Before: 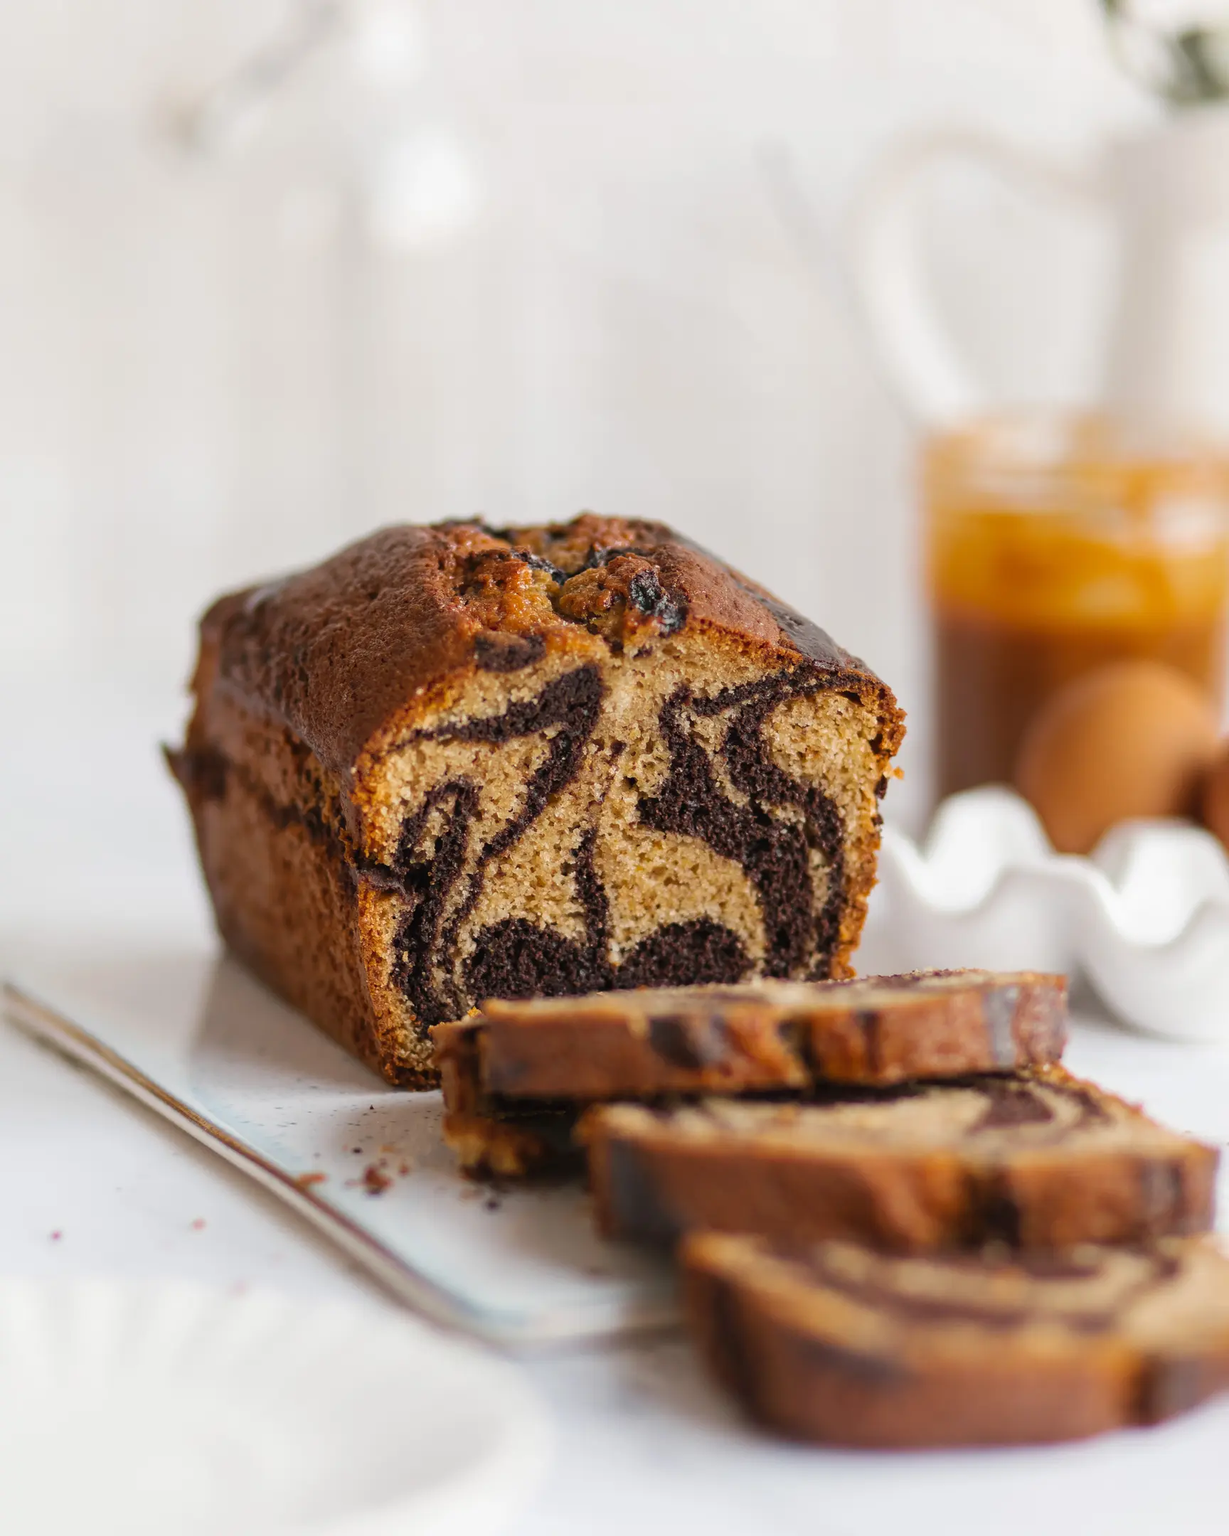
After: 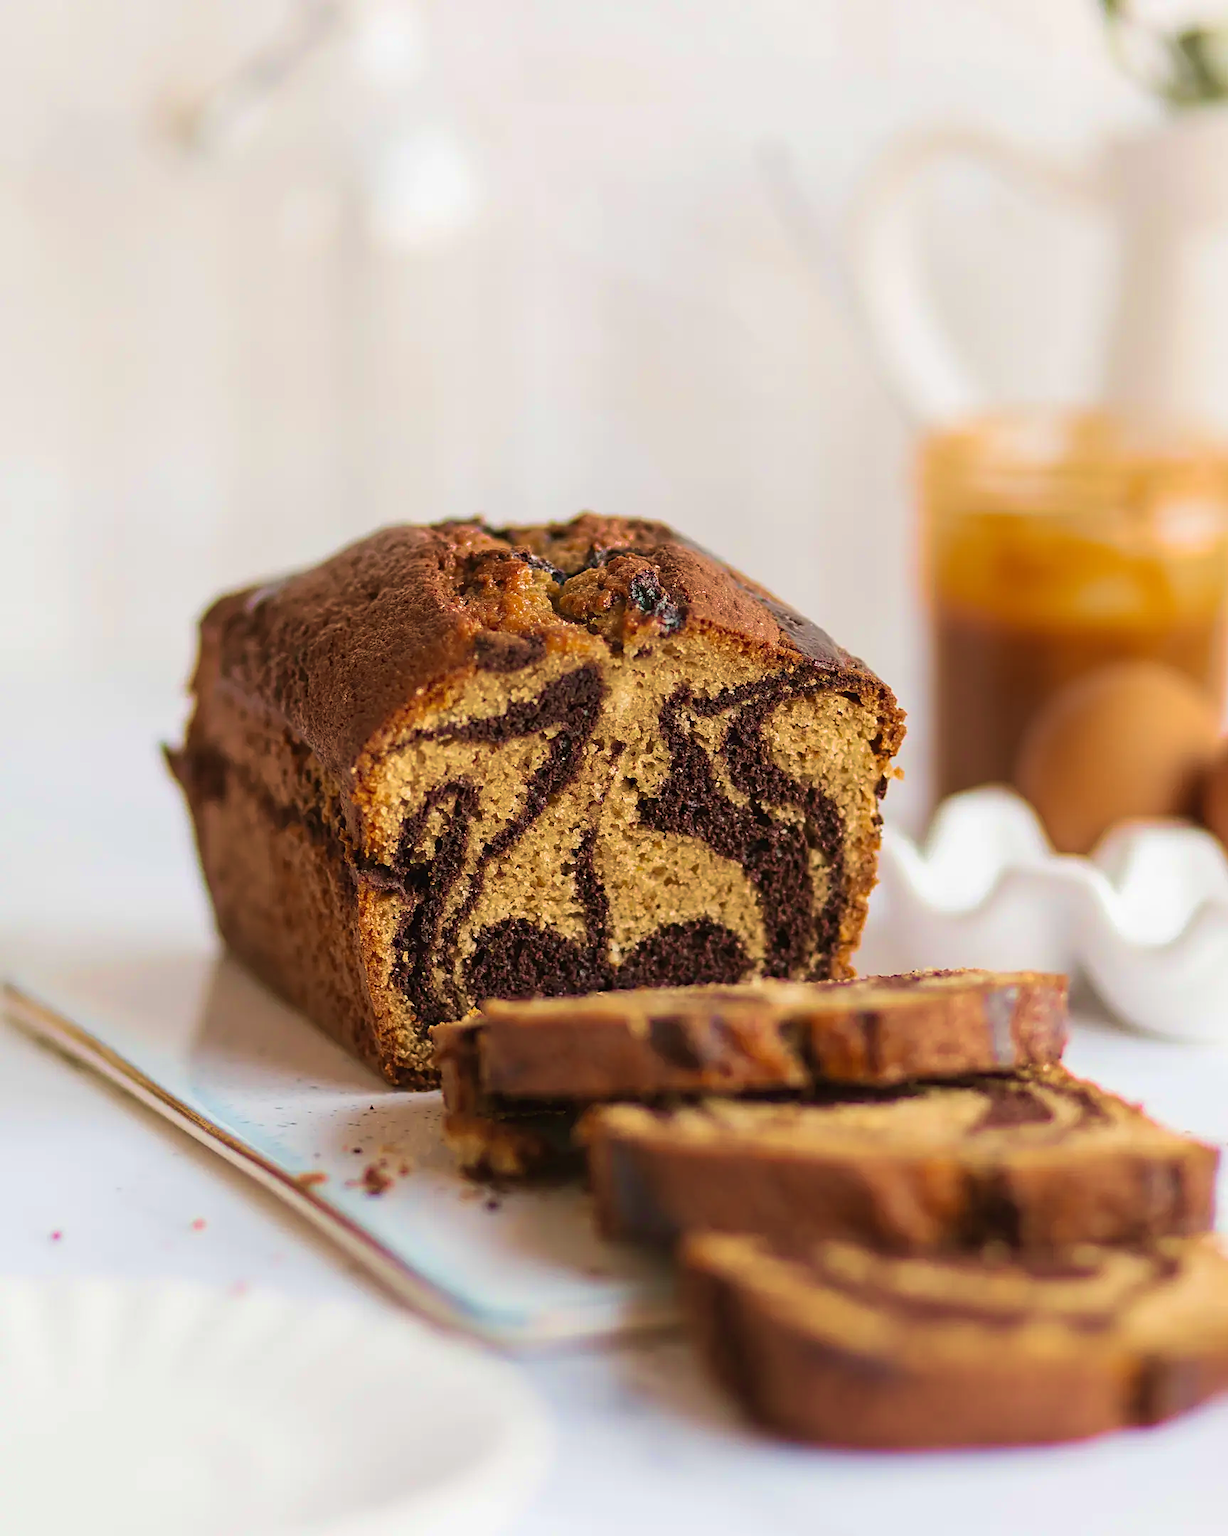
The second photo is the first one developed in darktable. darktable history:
sharpen: on, module defaults
velvia: strength 74.65%
